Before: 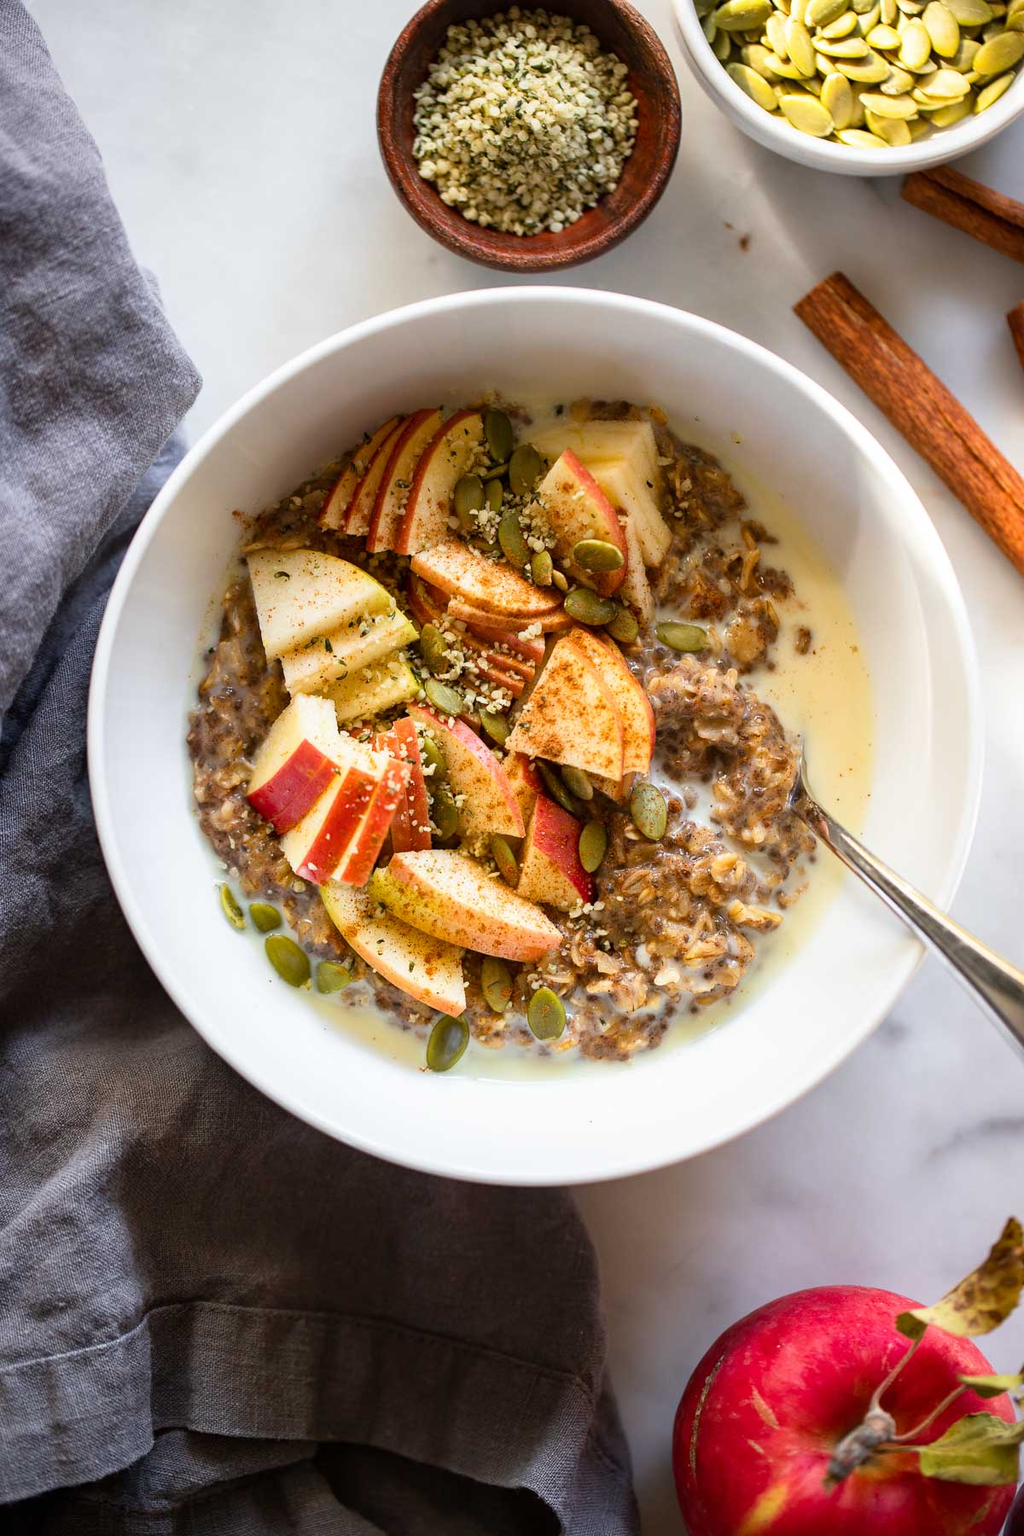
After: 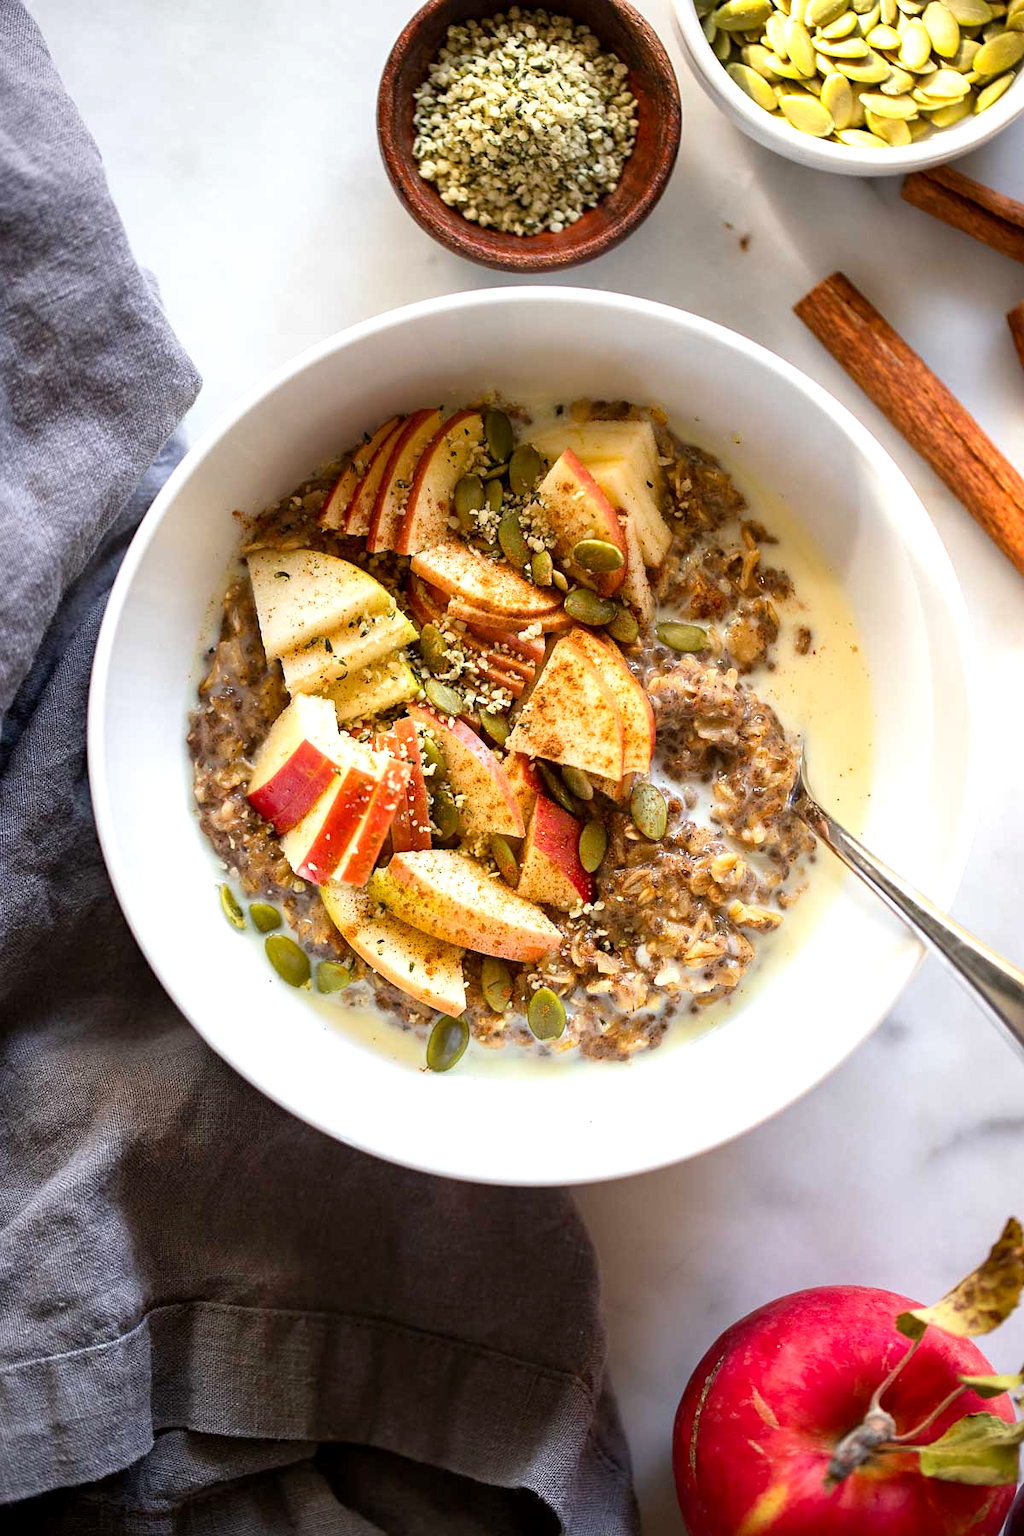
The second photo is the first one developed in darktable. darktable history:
sharpen: amount 0.2
exposure: black level correction 0.001, exposure 0.3 EV, compensate highlight preservation false
